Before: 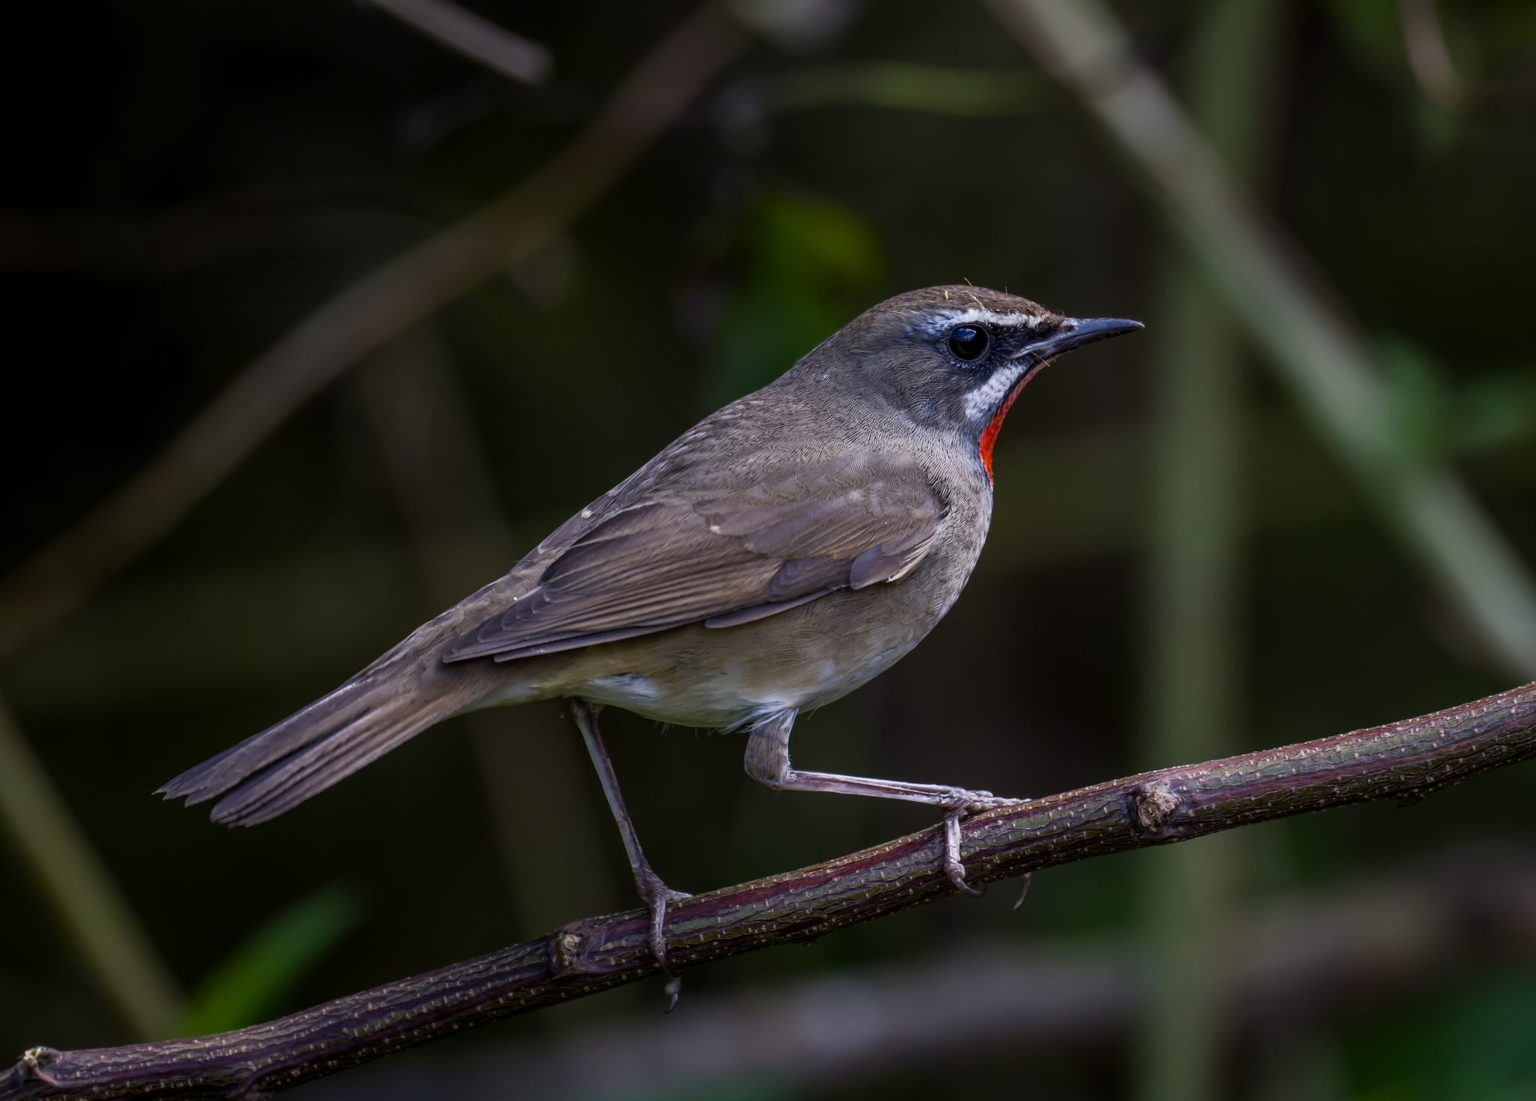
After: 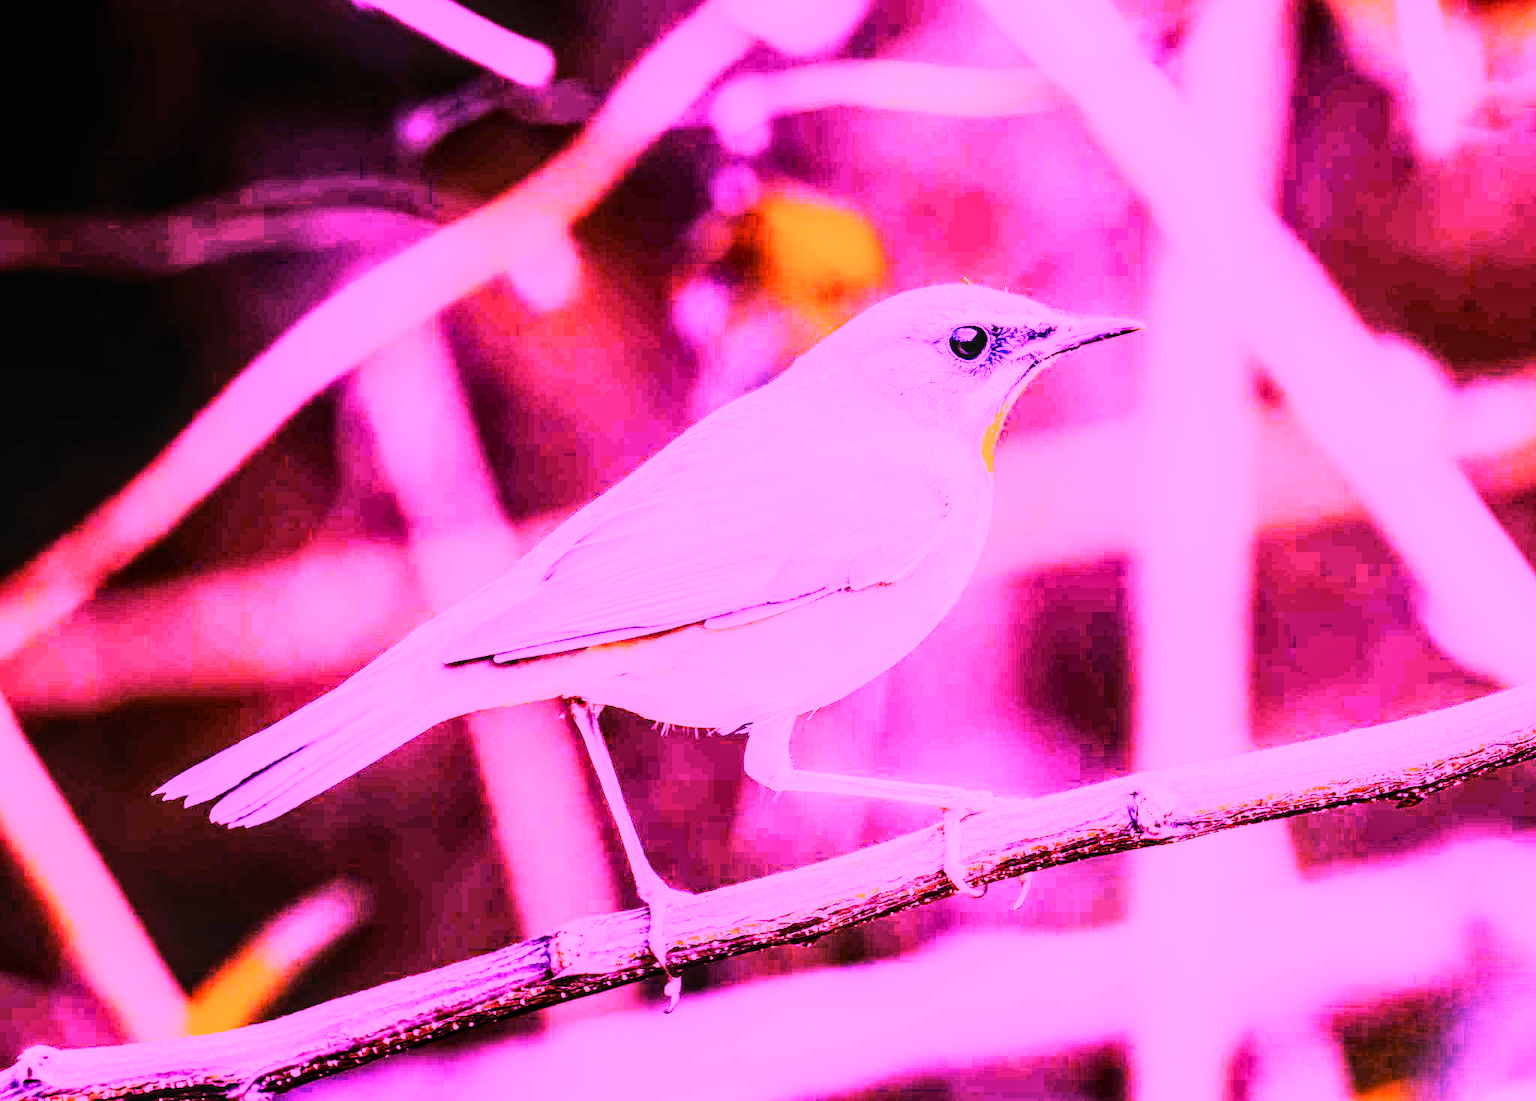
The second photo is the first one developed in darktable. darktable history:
local contrast: on, module defaults
base curve: curves: ch0 [(0, 0) (0.088, 0.125) (0.176, 0.251) (0.354, 0.501) (0.613, 0.749) (1, 0.877)], preserve colors none
white balance: red 8, blue 8
rgb curve: curves: ch0 [(0, 0) (0.21, 0.15) (0.24, 0.21) (0.5, 0.75) (0.75, 0.96) (0.89, 0.99) (1, 1)]; ch1 [(0, 0.02) (0.21, 0.13) (0.25, 0.2) (0.5, 0.67) (0.75, 0.9) (0.89, 0.97) (1, 1)]; ch2 [(0, 0.02) (0.21, 0.13) (0.25, 0.2) (0.5, 0.67) (0.75, 0.9) (0.89, 0.97) (1, 1)], compensate middle gray true
